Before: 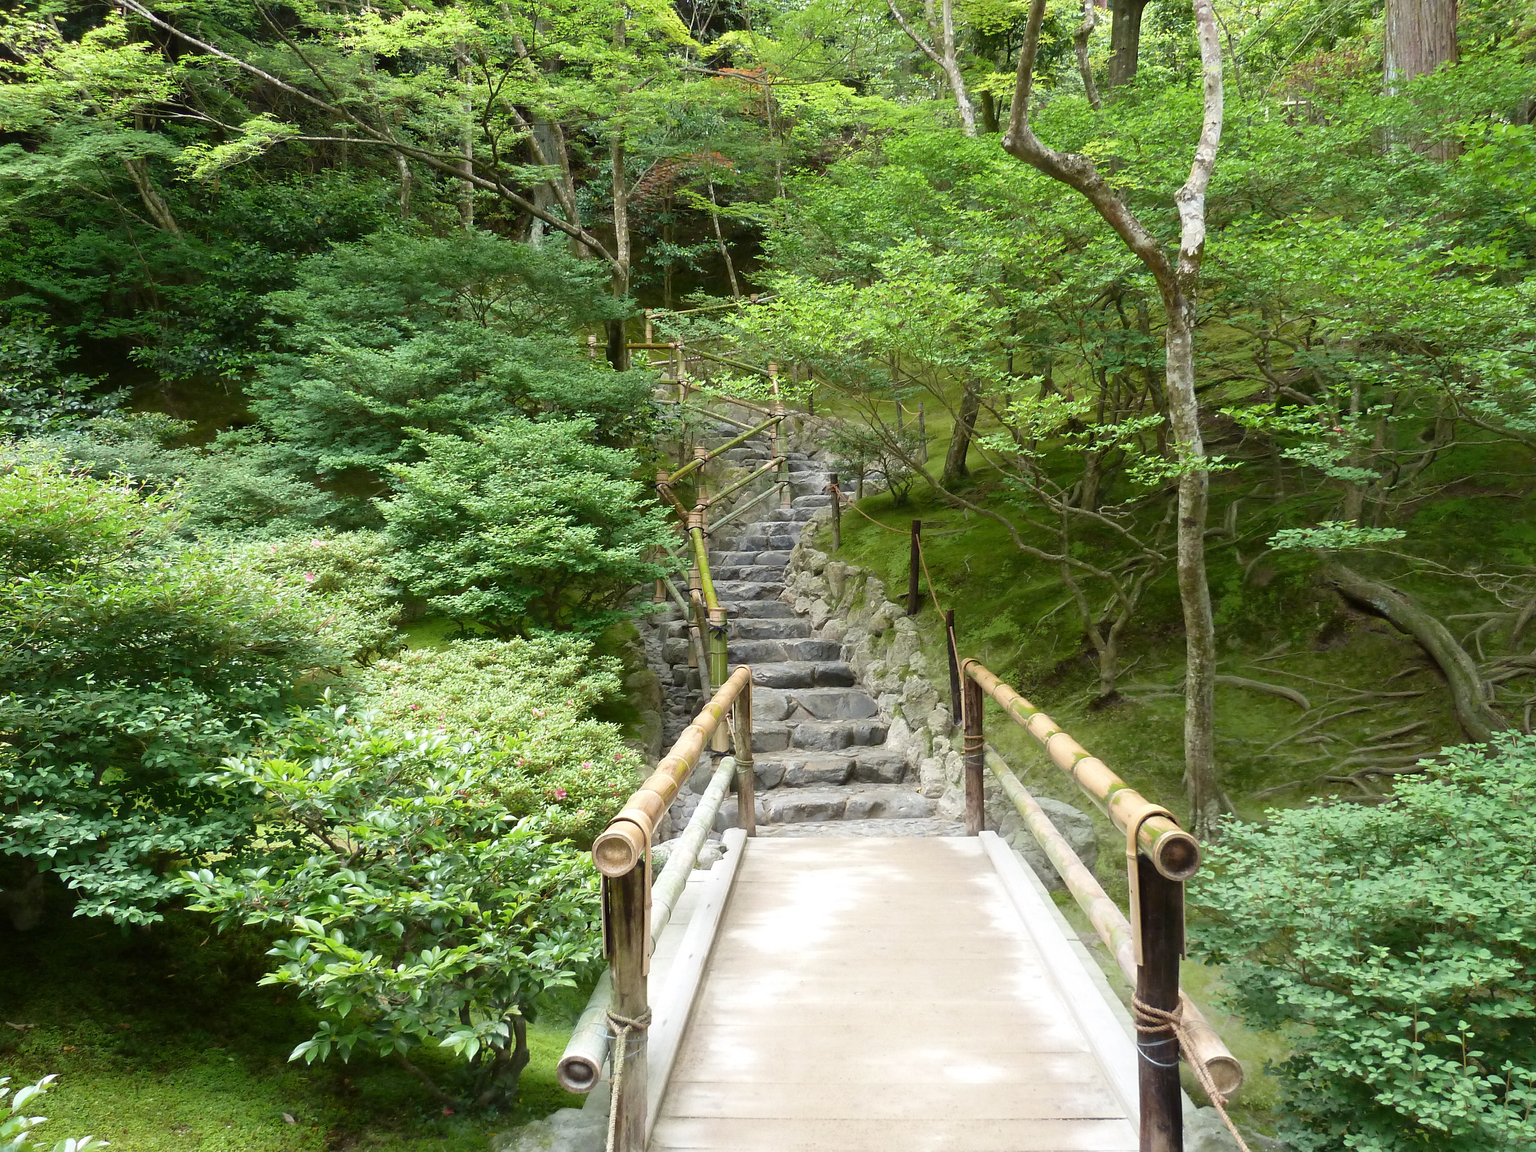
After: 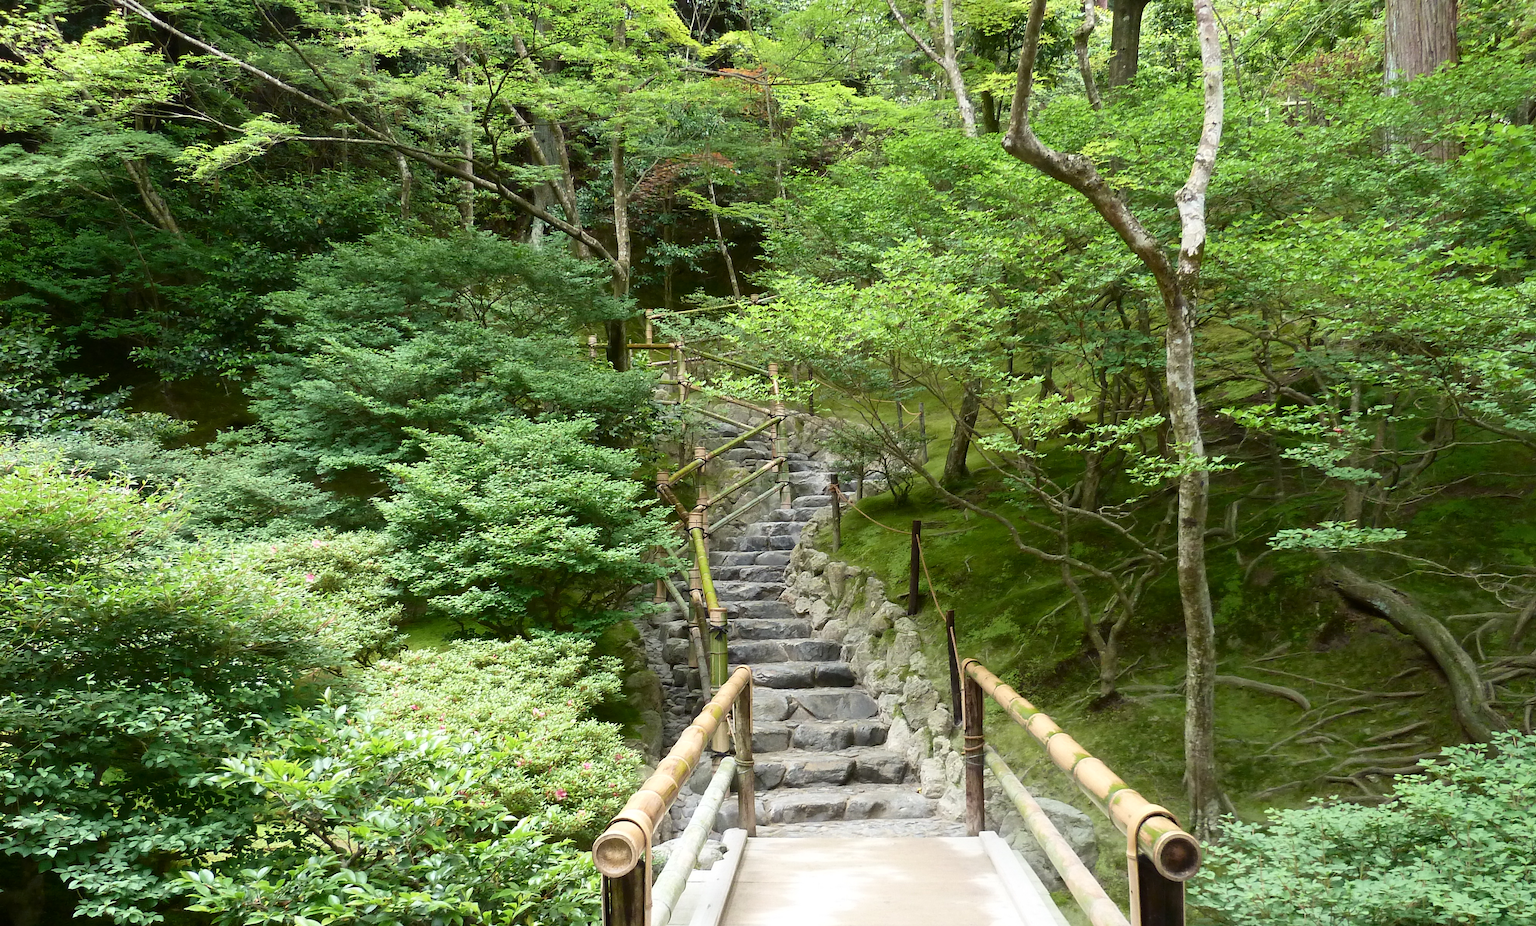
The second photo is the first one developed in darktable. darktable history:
contrast brightness saturation: contrast 0.141
crop: bottom 19.559%
tone equalizer: on, module defaults
